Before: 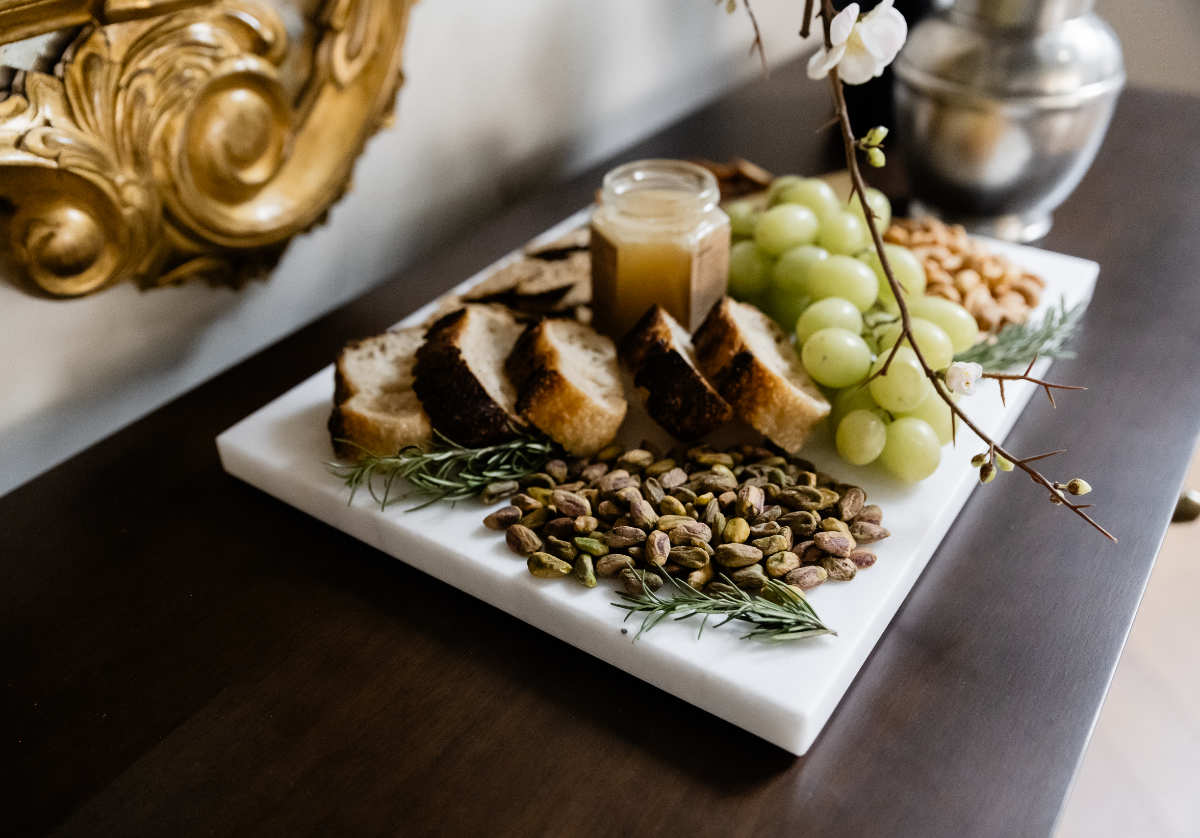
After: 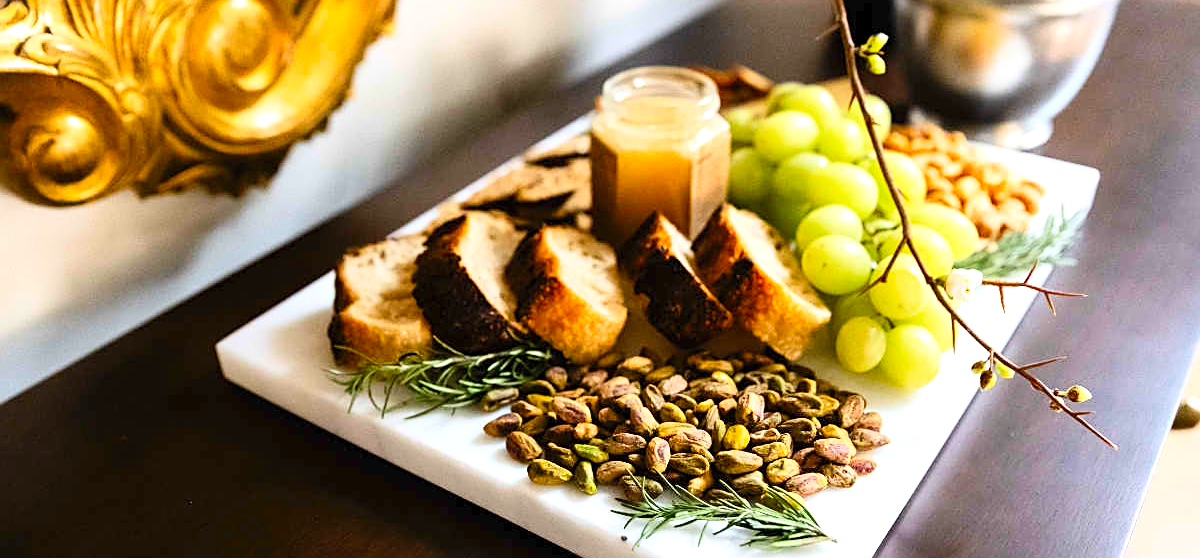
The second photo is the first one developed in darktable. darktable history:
contrast brightness saturation: contrast 0.197, brightness 0.201, saturation 0.789
exposure: exposure 0.602 EV, compensate highlight preservation false
crop: top 11.144%, bottom 22.204%
sharpen: on, module defaults
